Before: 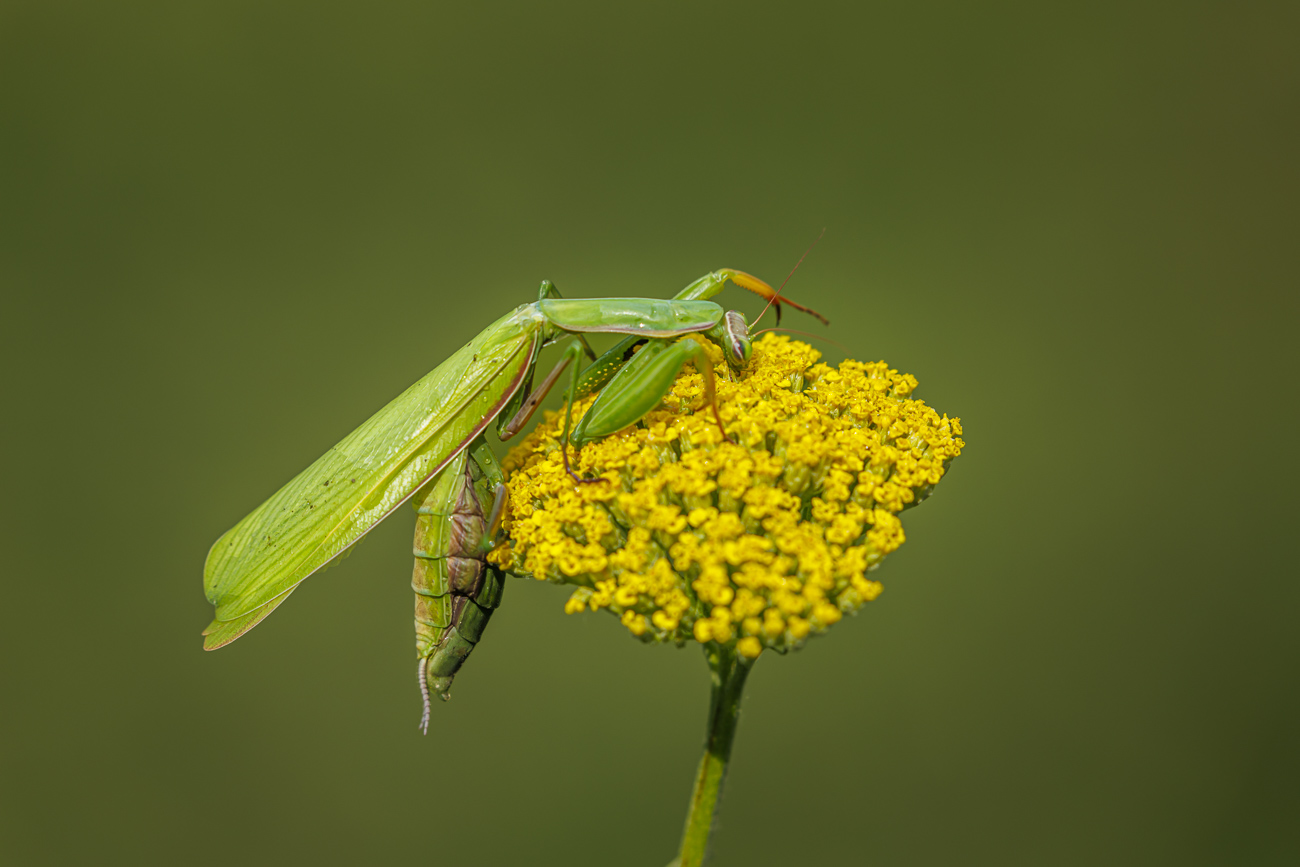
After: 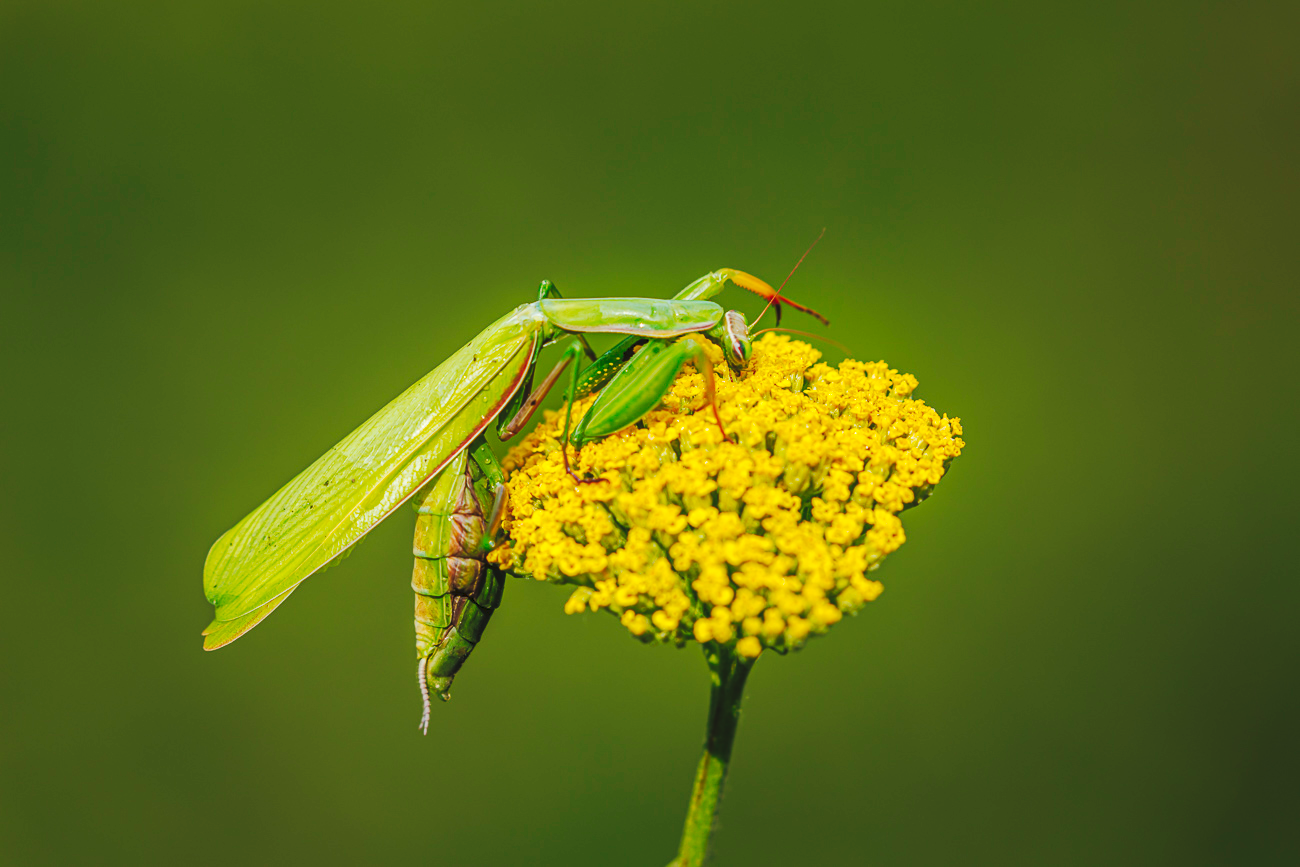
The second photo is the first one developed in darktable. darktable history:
tone curve: curves: ch0 [(0, 0) (0.003, 0.062) (0.011, 0.07) (0.025, 0.083) (0.044, 0.094) (0.069, 0.105) (0.1, 0.117) (0.136, 0.136) (0.177, 0.164) (0.224, 0.201) (0.277, 0.256) (0.335, 0.335) (0.399, 0.424) (0.468, 0.529) (0.543, 0.641) (0.623, 0.725) (0.709, 0.787) (0.801, 0.849) (0.898, 0.917) (1, 1)], preserve colors none
levels: levels [0, 0.492, 0.984]
